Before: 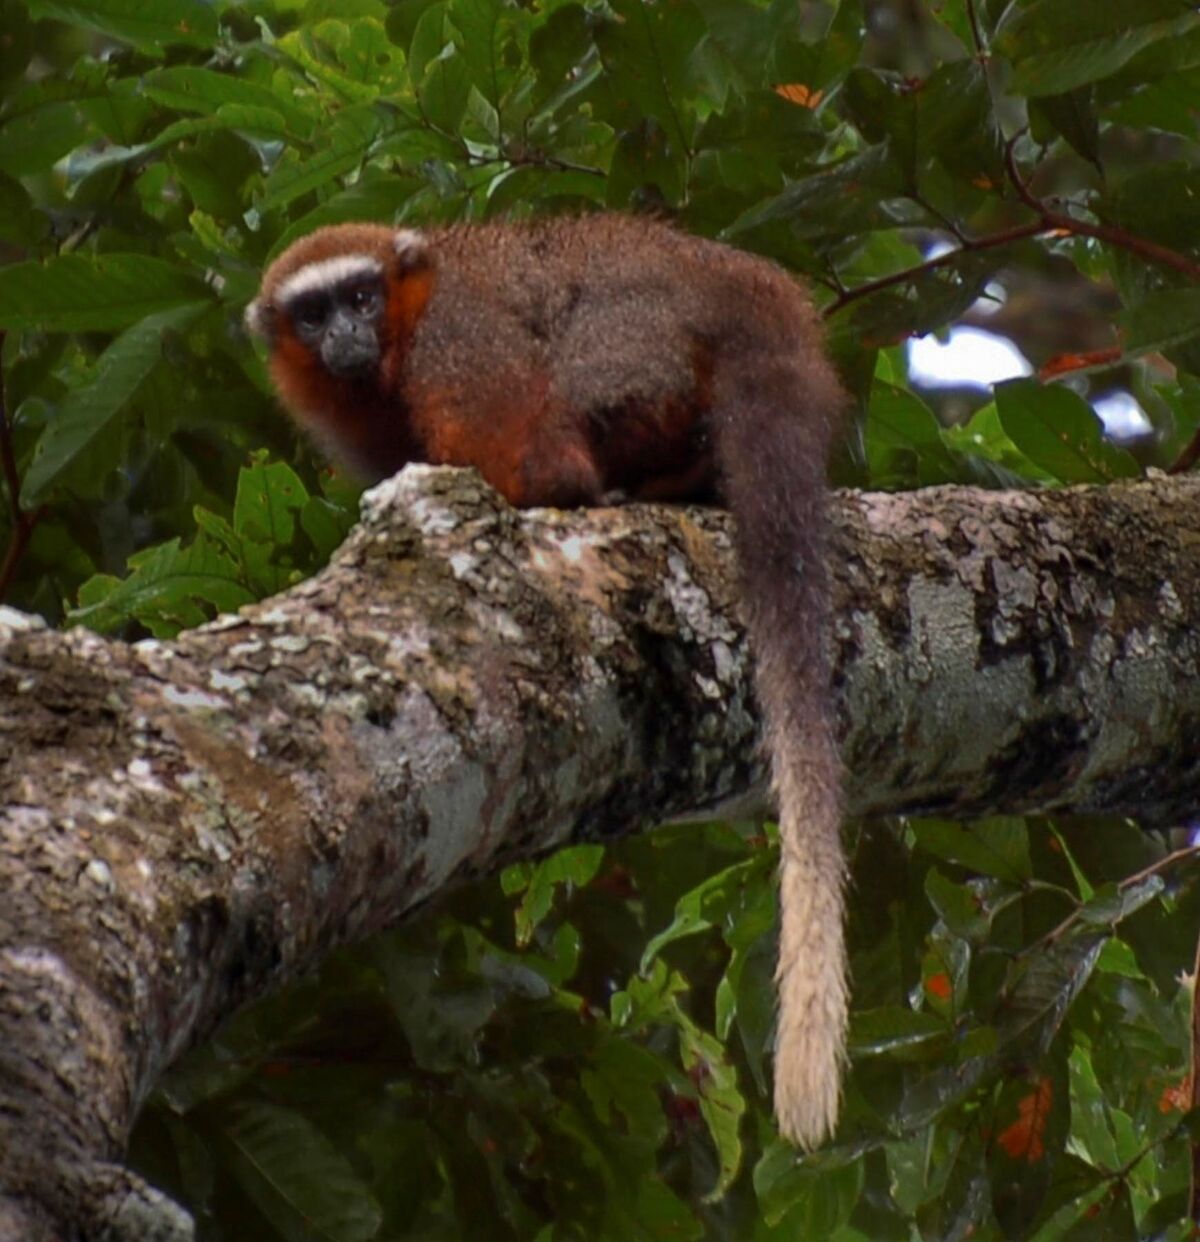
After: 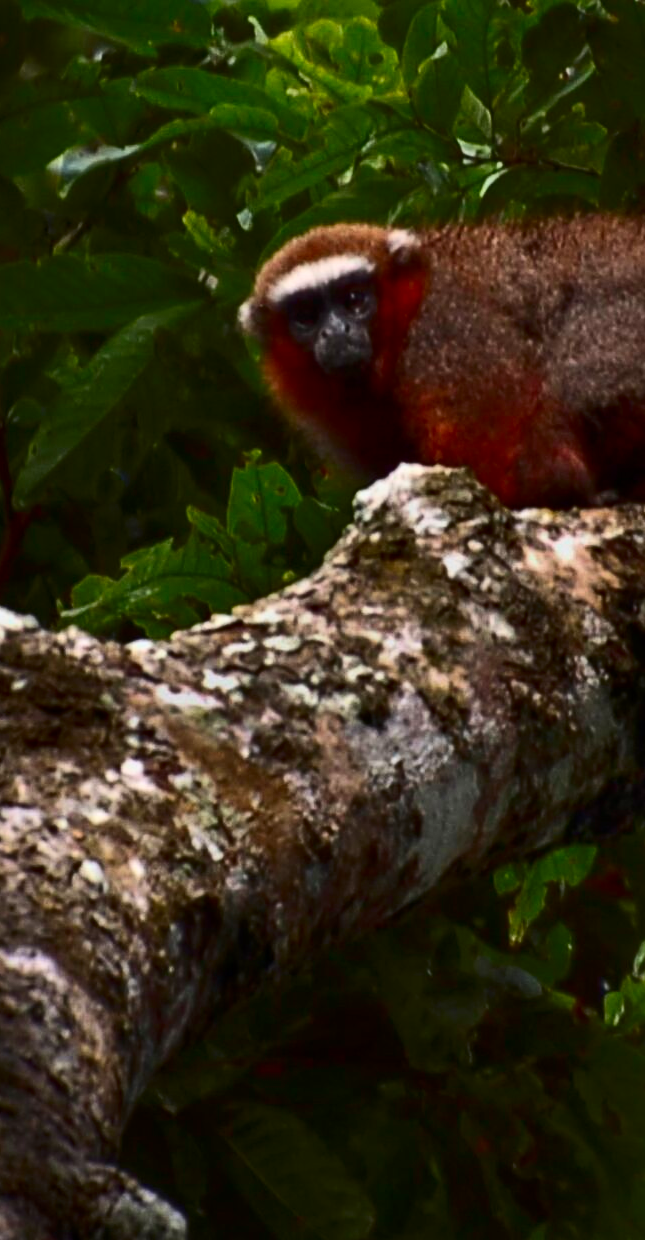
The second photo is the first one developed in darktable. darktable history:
contrast brightness saturation: contrast 0.4, brightness 0.05, saturation 0.25
crop: left 0.587%, right 45.588%, bottom 0.086%
